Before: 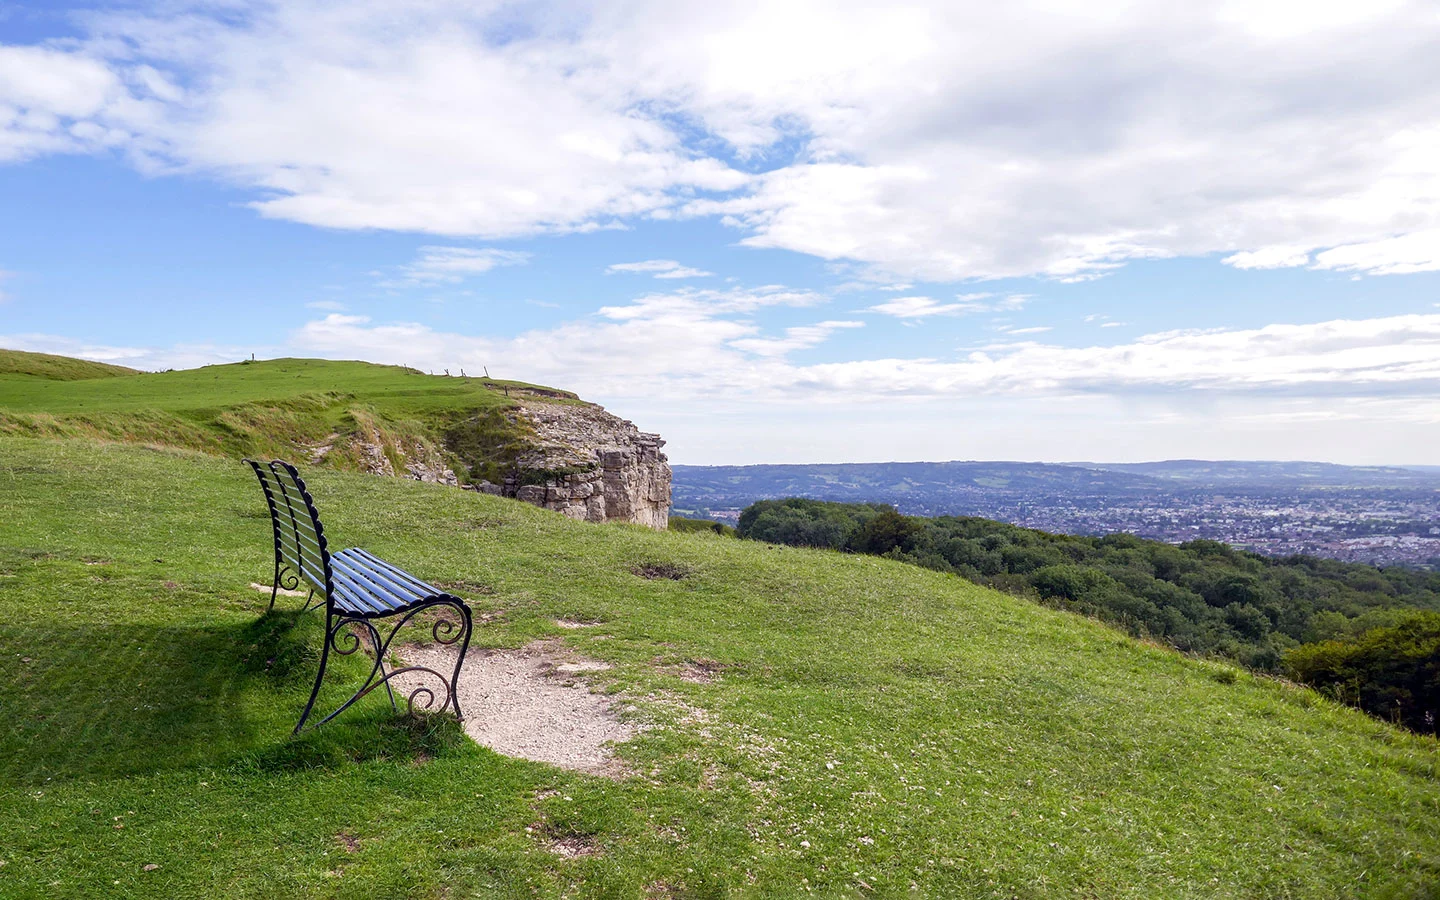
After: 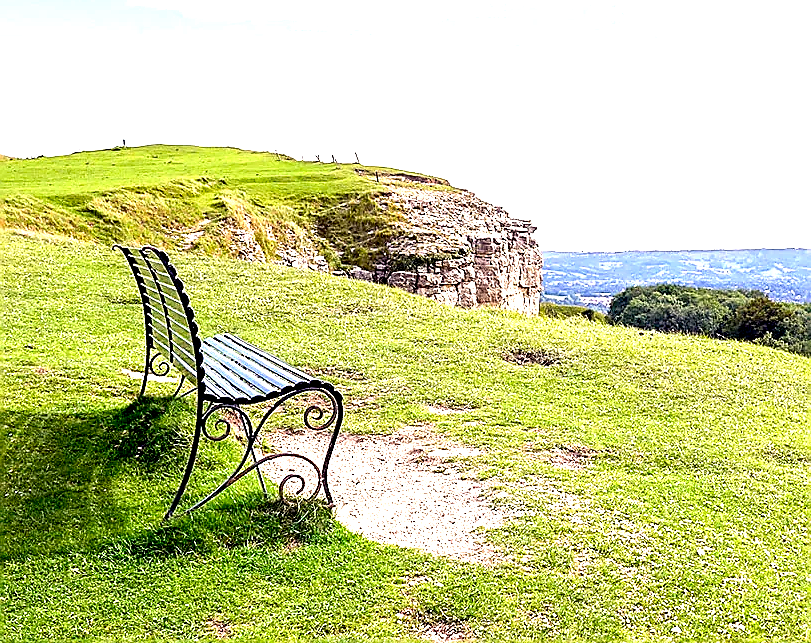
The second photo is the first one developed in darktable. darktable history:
crop: left 8.966%, top 23.852%, right 34.699%, bottom 4.703%
exposure: black level correction 0.009, exposure 1.425 EV, compensate highlight preservation false
haze removal: compatibility mode true, adaptive false
tone equalizer: -8 EV -0.417 EV, -7 EV -0.389 EV, -6 EV -0.333 EV, -5 EV -0.222 EV, -3 EV 0.222 EV, -2 EV 0.333 EV, -1 EV 0.389 EV, +0 EV 0.417 EV, edges refinement/feathering 500, mask exposure compensation -1.57 EV, preserve details no
white balance: red 1.045, blue 0.932
sharpen: radius 1.4, amount 1.25, threshold 0.7
